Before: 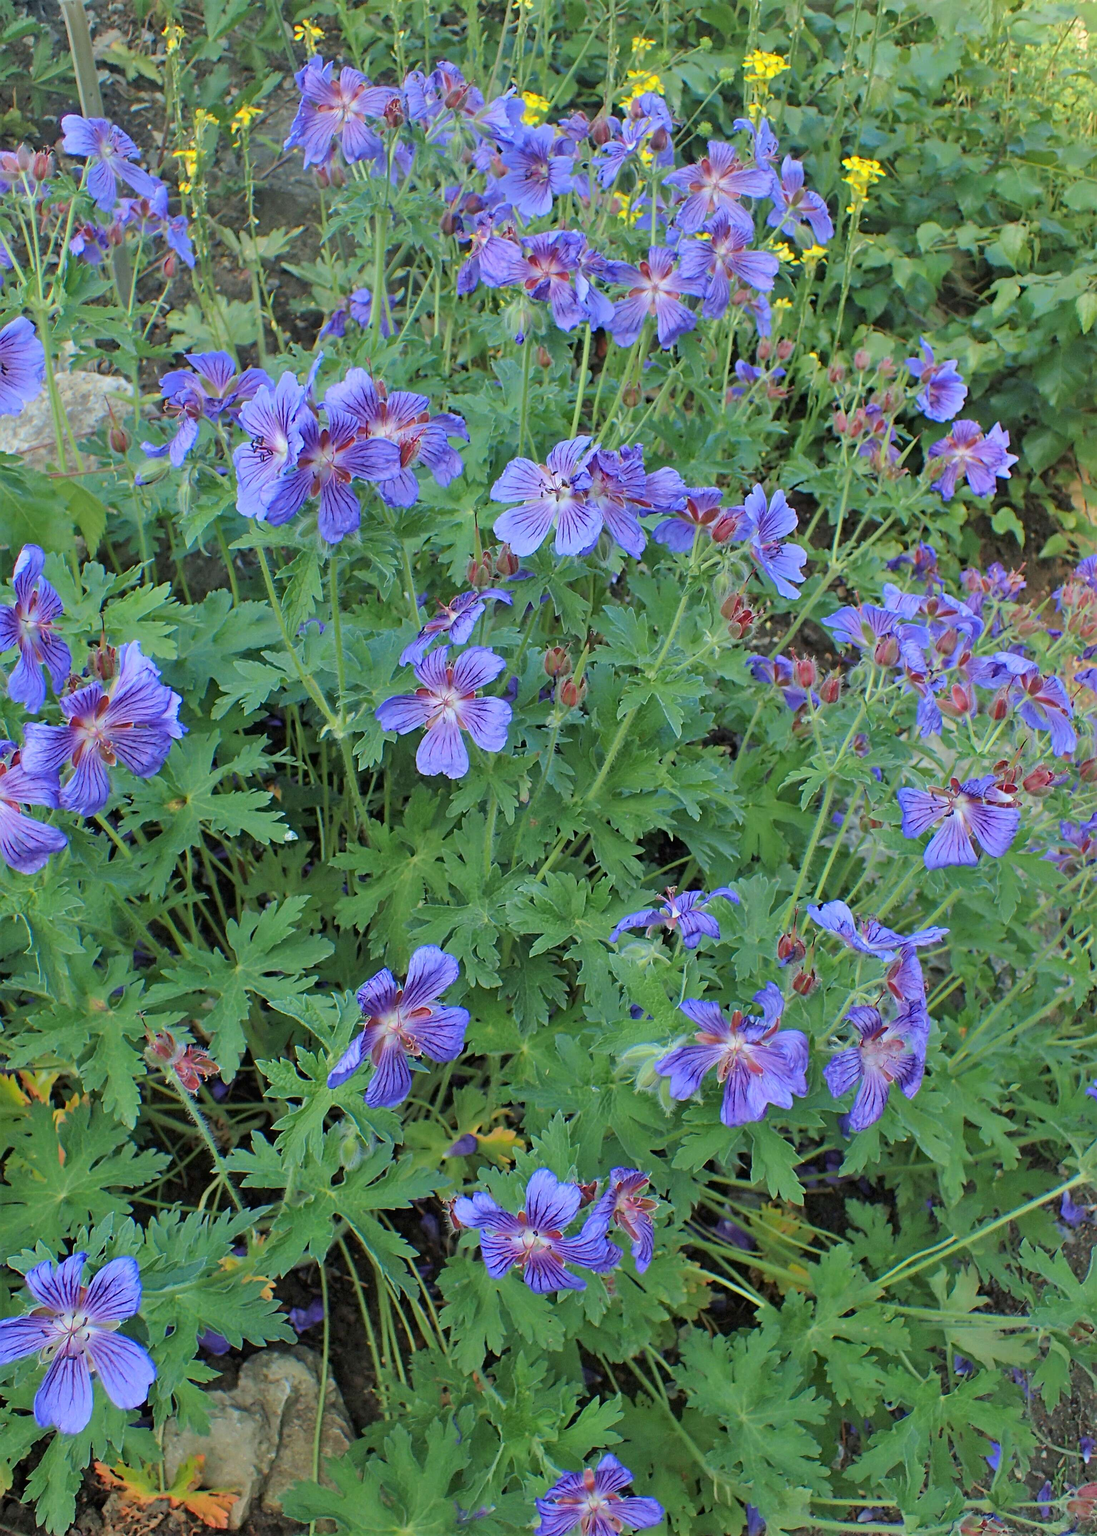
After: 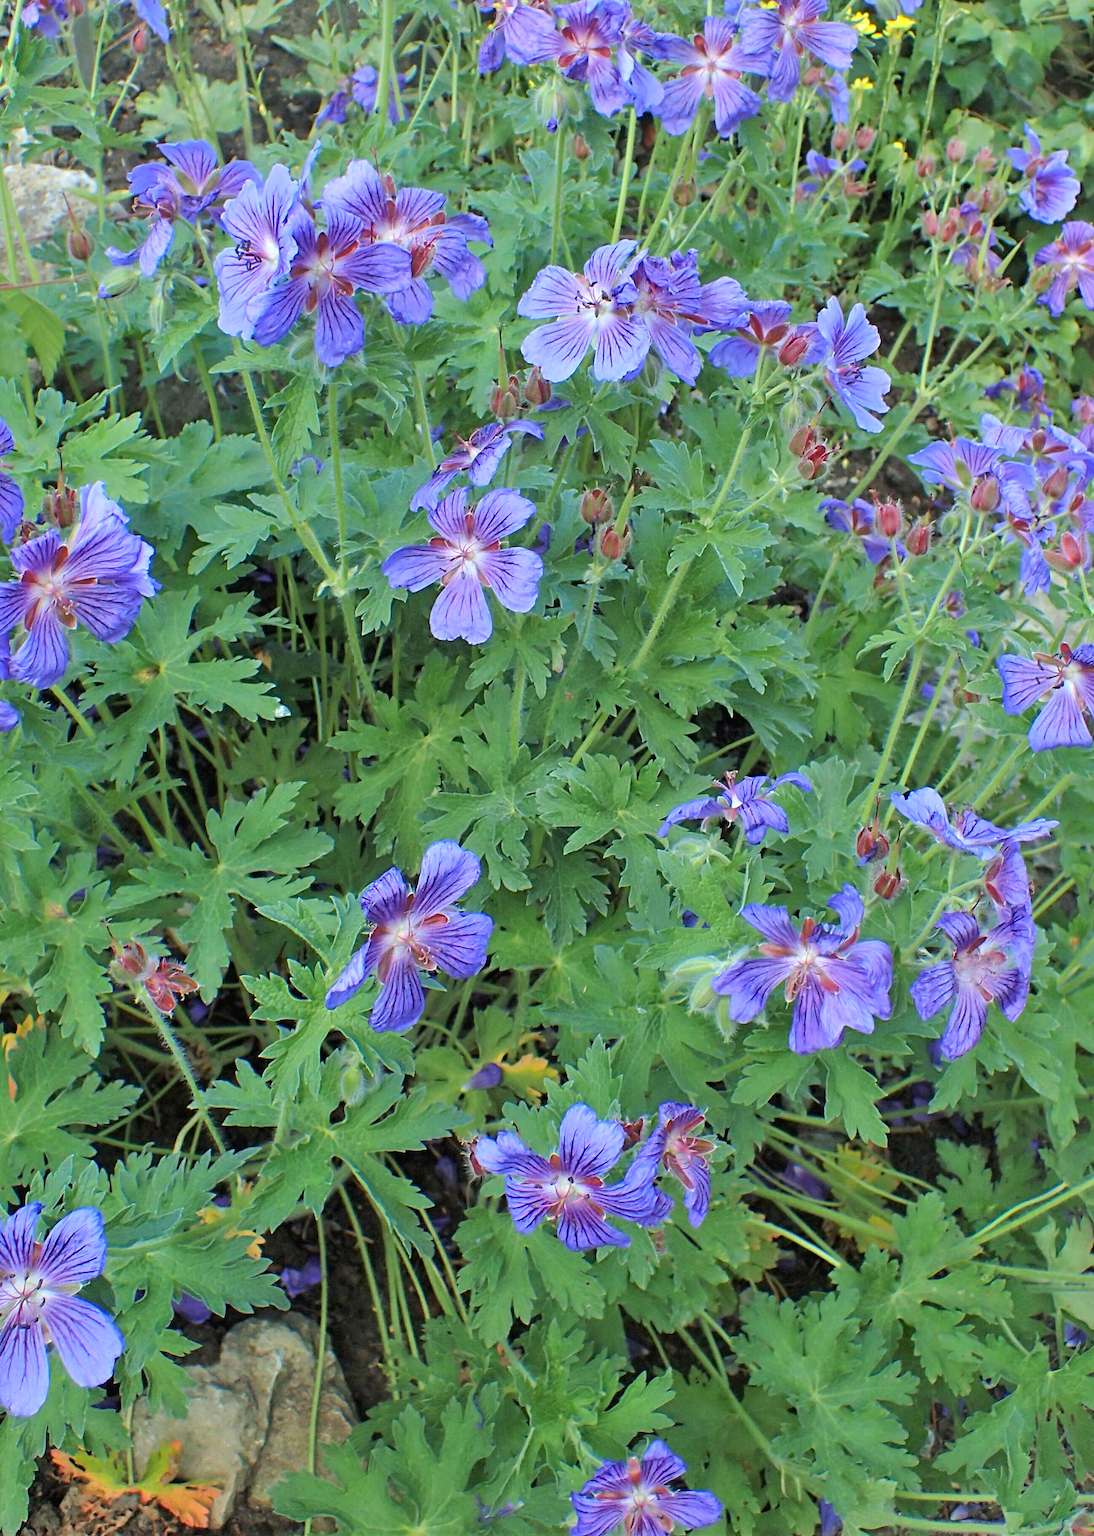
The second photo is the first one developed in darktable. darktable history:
tone equalizer: -8 EV -0.393 EV, -7 EV -0.427 EV, -6 EV -0.318 EV, -5 EV -0.198 EV, -3 EV 0.252 EV, -2 EV 0.351 EV, -1 EV 0.368 EV, +0 EV 0.399 EV, smoothing diameter 24.85%, edges refinement/feathering 10.39, preserve details guided filter
crop and rotate: left 4.722%, top 15.139%, right 10.652%
